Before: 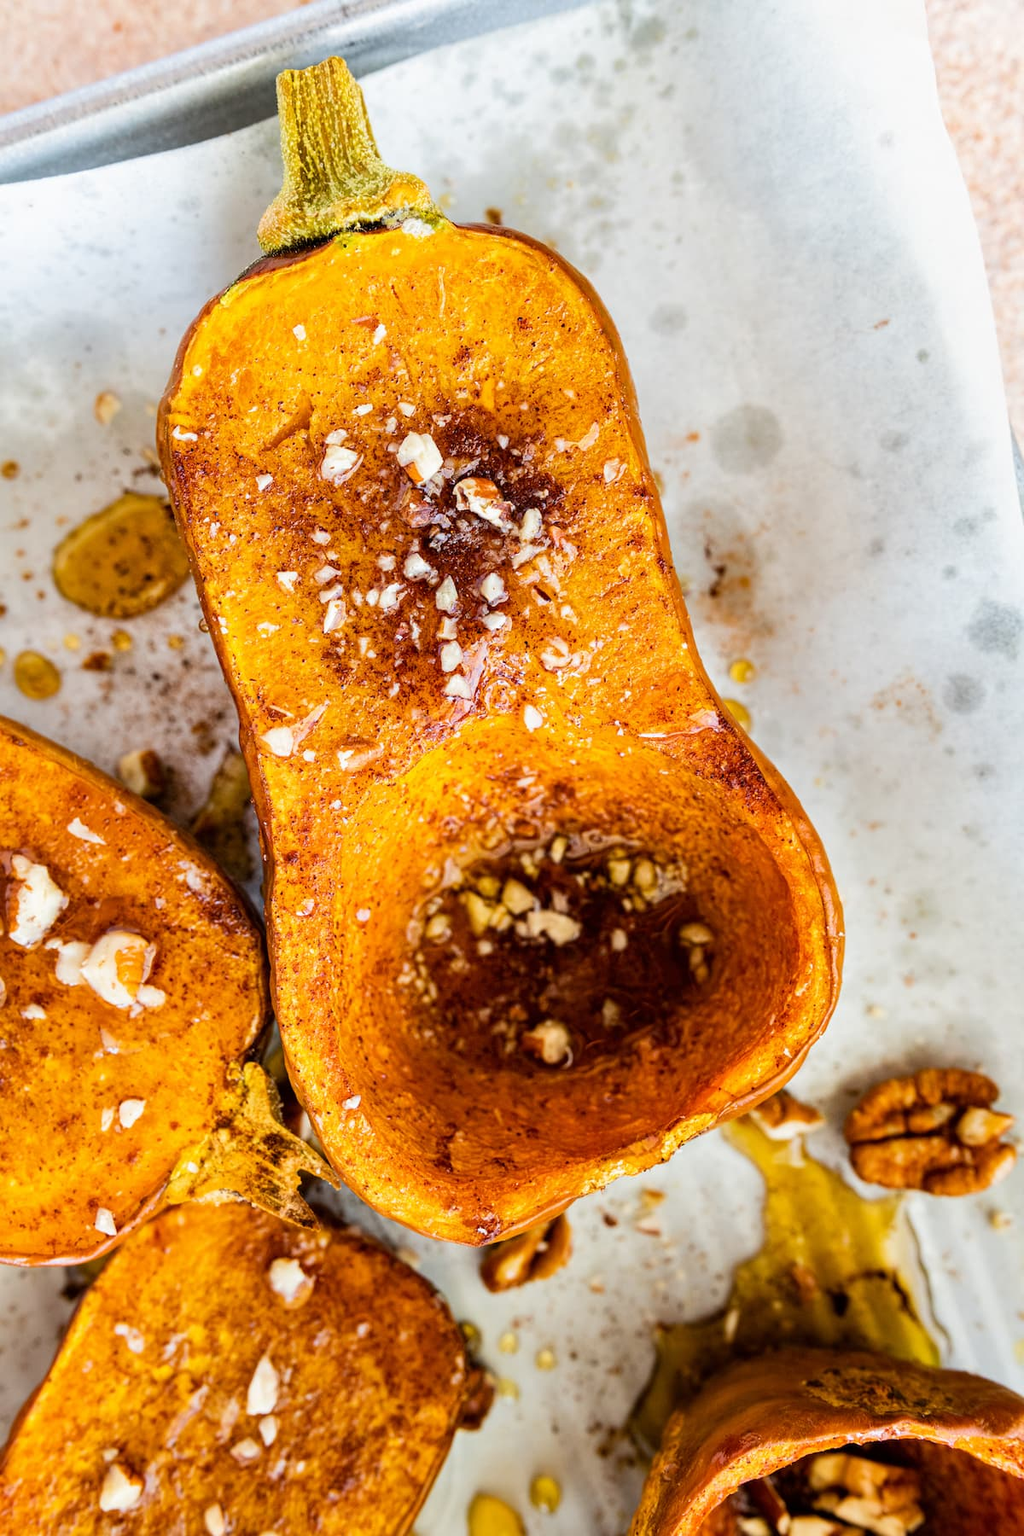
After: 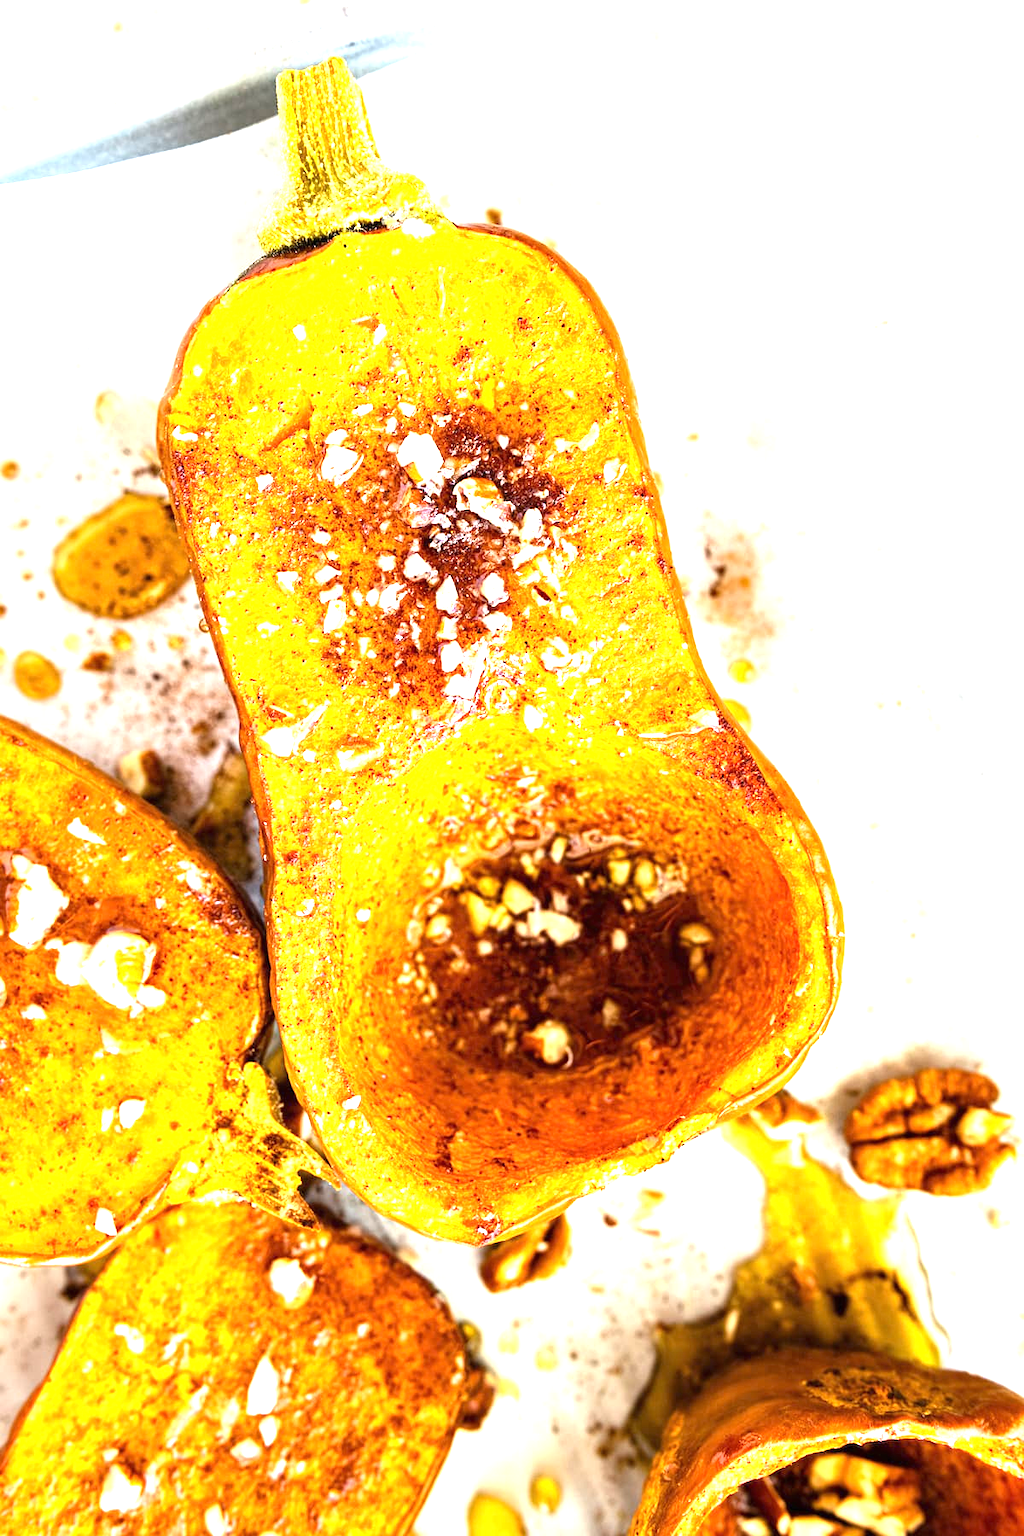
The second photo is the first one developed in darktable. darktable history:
exposure: black level correction 0, exposure 1.453 EV, compensate highlight preservation false
